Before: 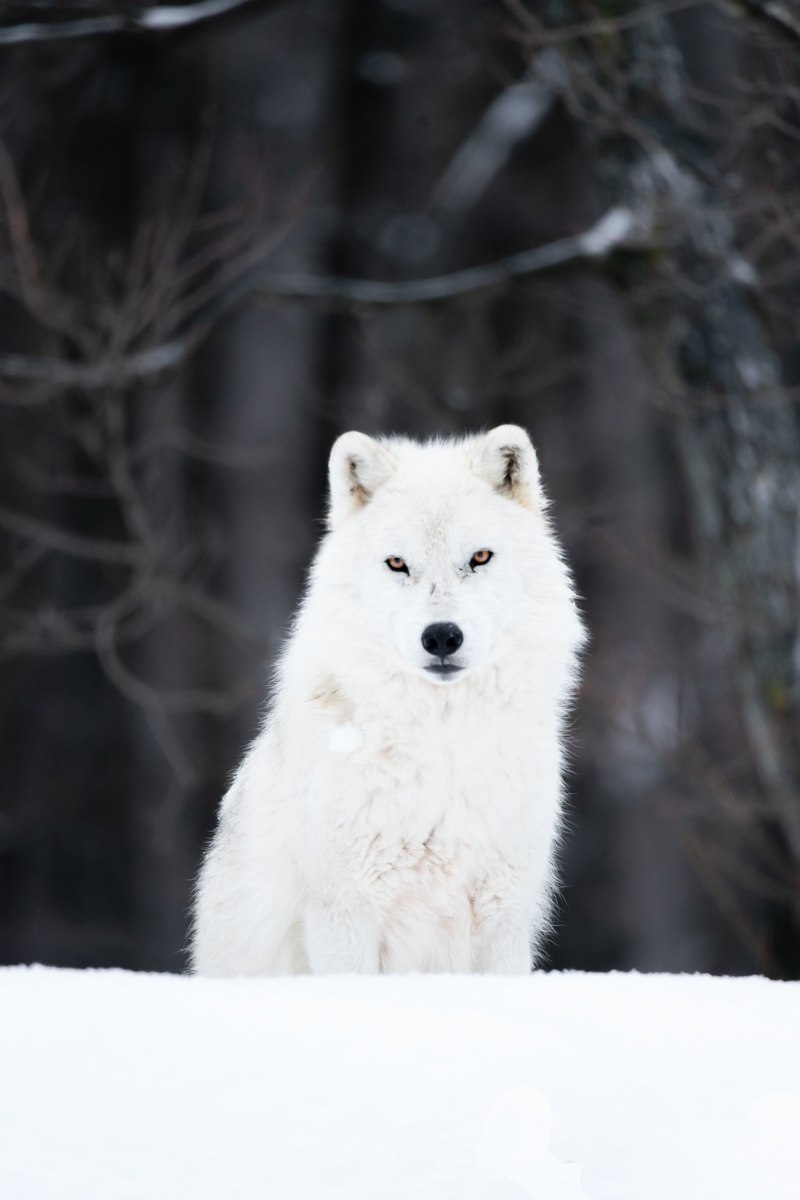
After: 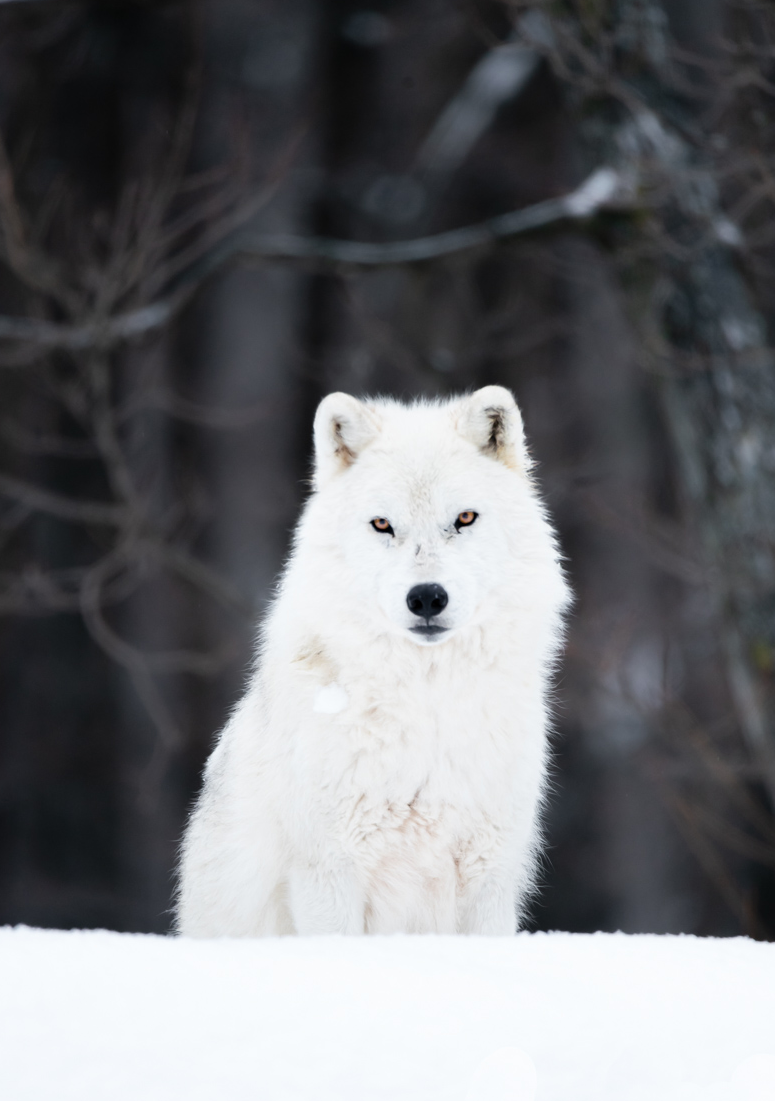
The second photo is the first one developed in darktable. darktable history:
crop: left 1.964%, top 3.251%, right 1.122%, bottom 4.933%
